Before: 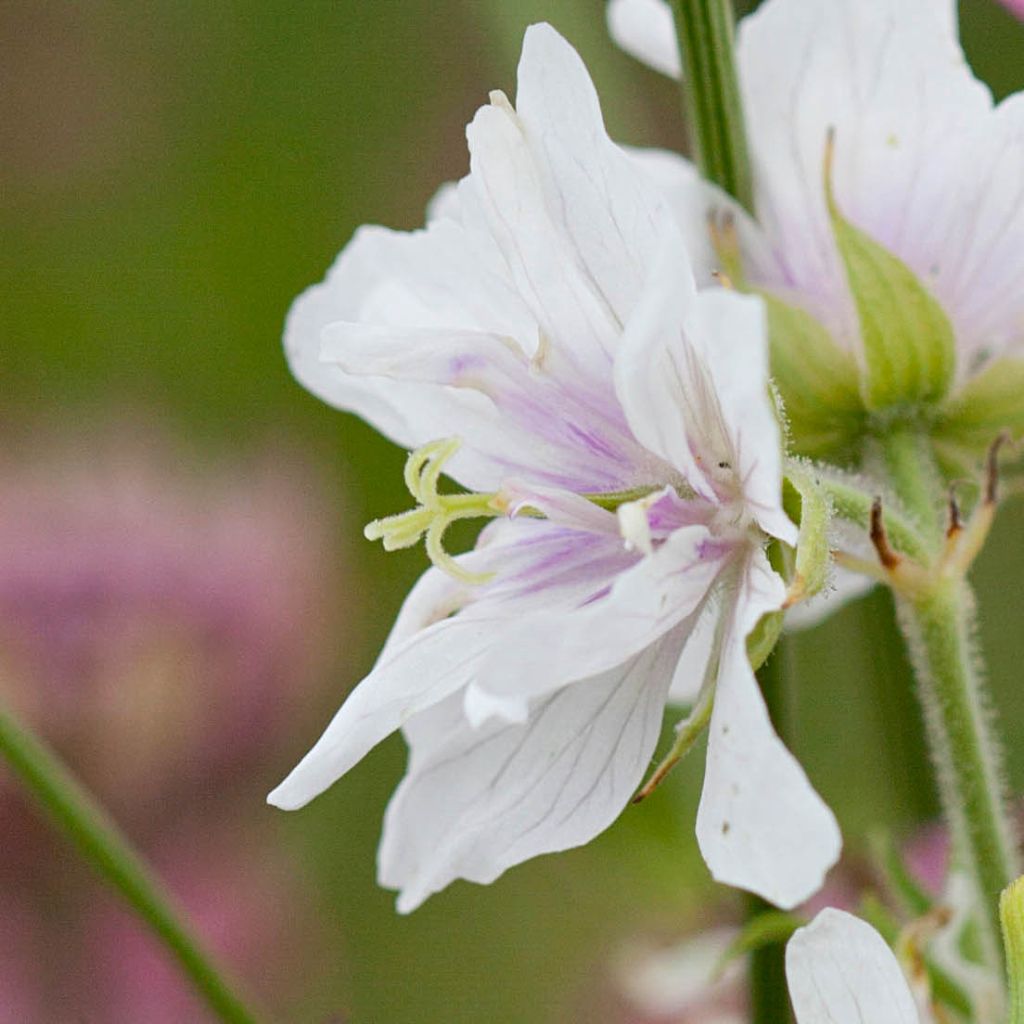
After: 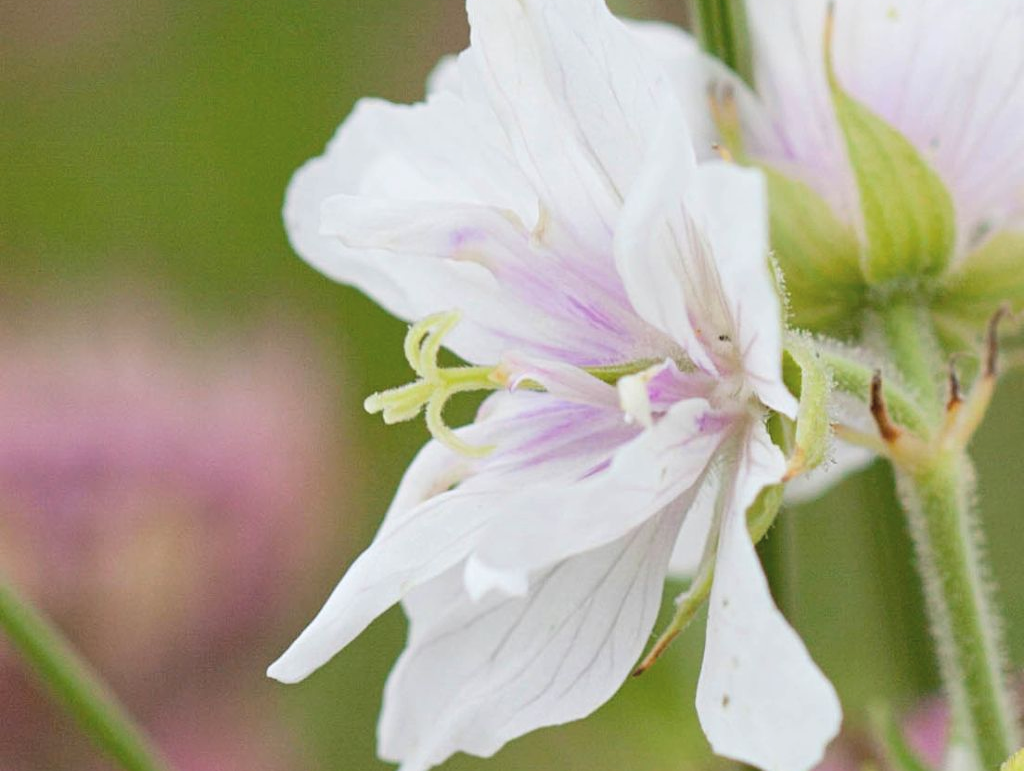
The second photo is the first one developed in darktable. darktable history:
crop and rotate: top 12.423%, bottom 12.244%
contrast brightness saturation: brightness 0.139
